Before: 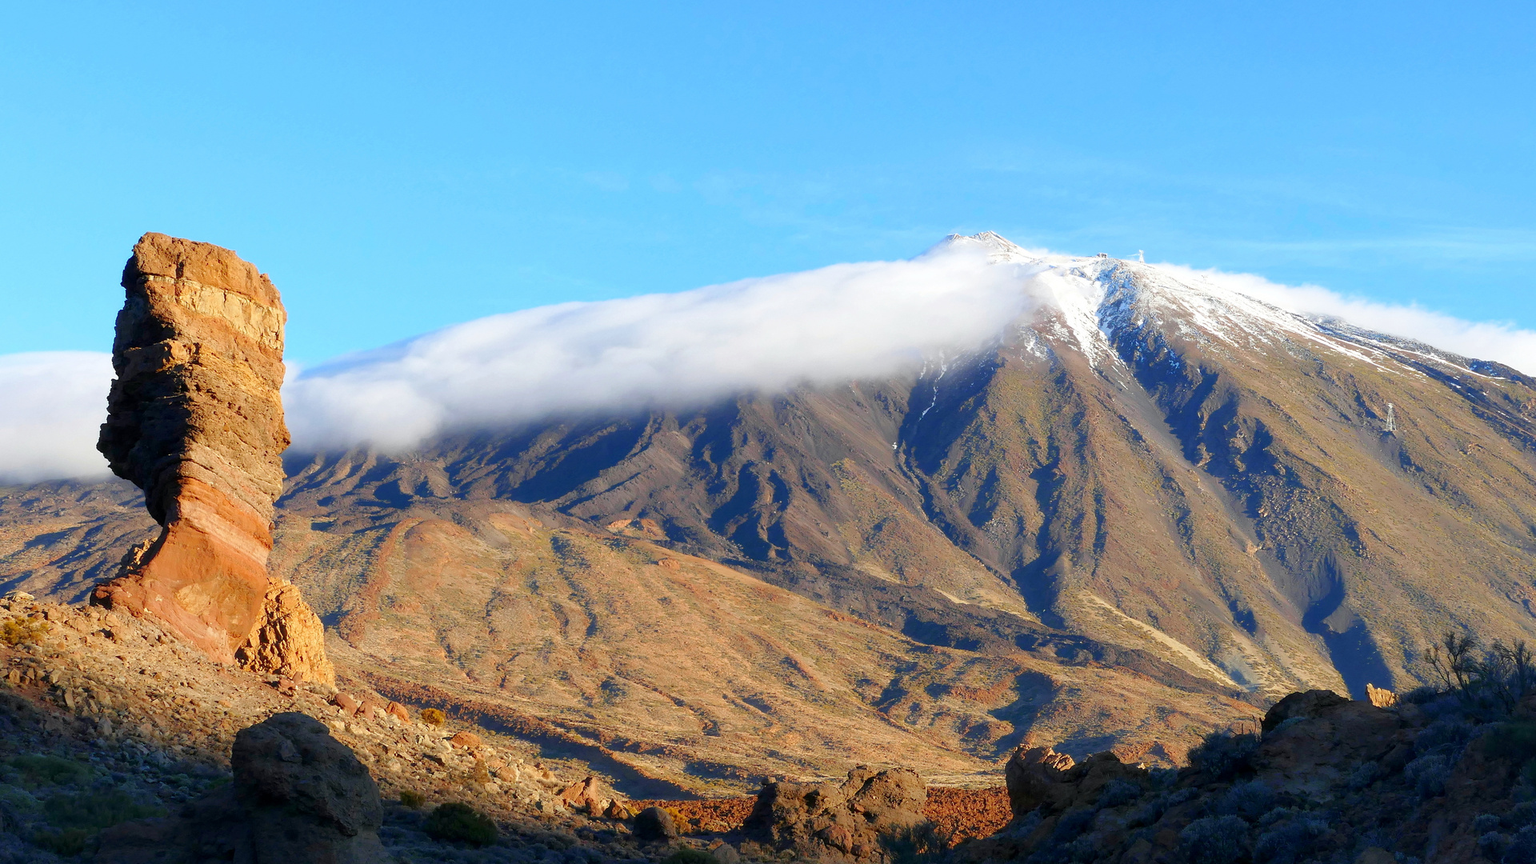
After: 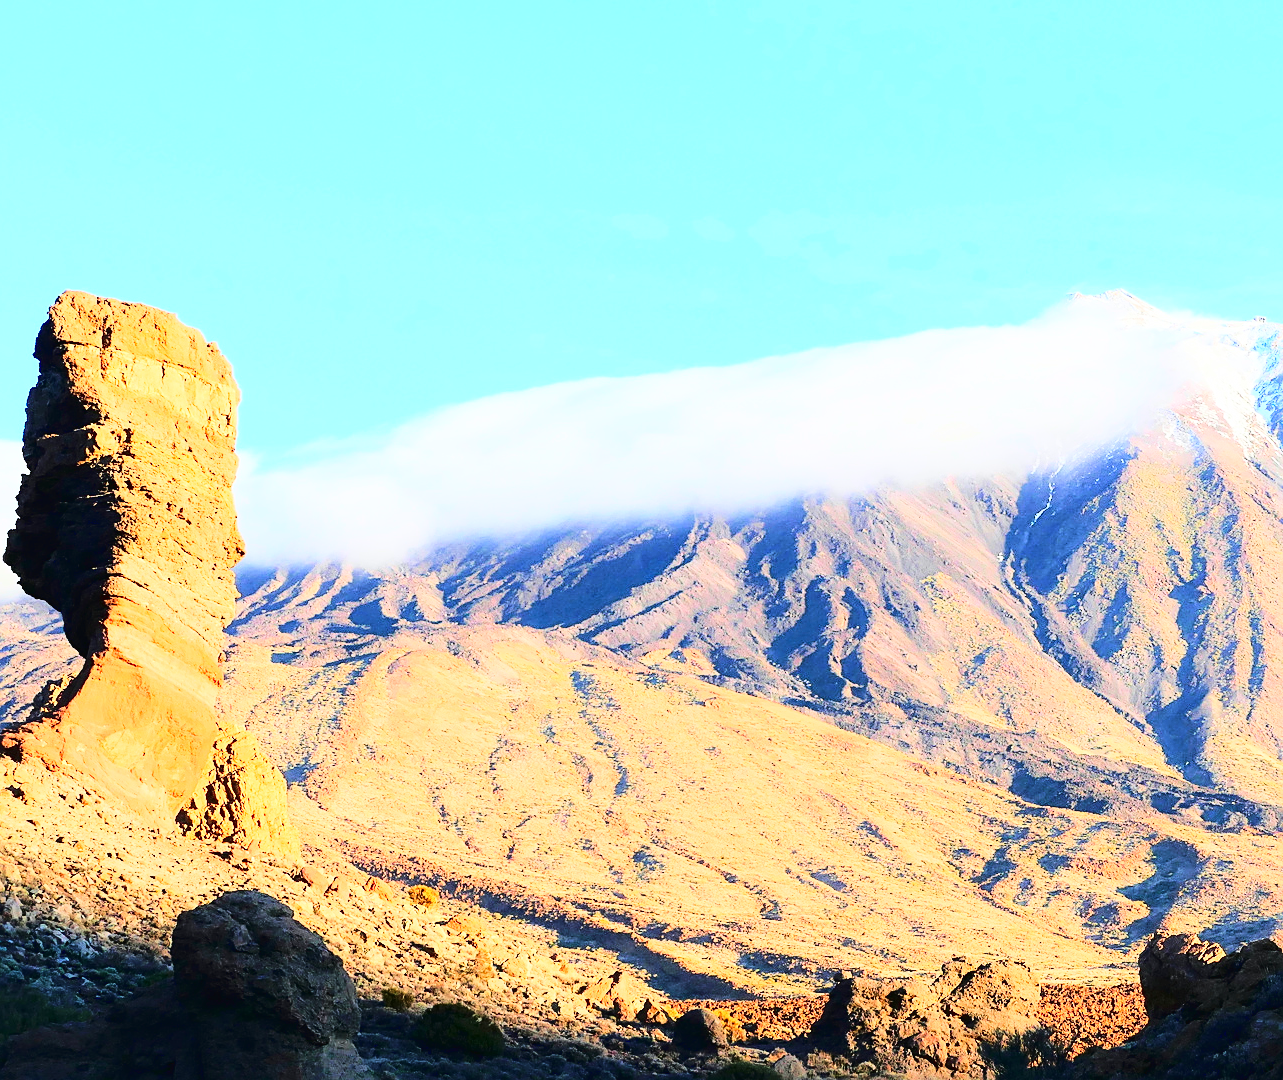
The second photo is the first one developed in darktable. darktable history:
exposure: black level correction 0, exposure 0.697 EV, compensate exposure bias true, compensate highlight preservation false
sharpen: on, module defaults
crop and rotate: left 6.161%, right 27.011%
tone curve: curves: ch0 [(0, 0.021) (0.049, 0.044) (0.152, 0.14) (0.328, 0.357) (0.473, 0.529) (0.641, 0.705) (0.868, 0.887) (1, 0.969)]; ch1 [(0, 0) (0.322, 0.328) (0.43, 0.425) (0.474, 0.466) (0.502, 0.503) (0.522, 0.526) (0.564, 0.591) (0.602, 0.632) (0.677, 0.701) (0.859, 0.885) (1, 1)]; ch2 [(0, 0) (0.33, 0.301) (0.447, 0.44) (0.502, 0.505) (0.535, 0.554) (0.565, 0.598) (0.618, 0.629) (1, 1)], color space Lab, linked channels, preserve colors none
tone equalizer: -8 EV -0.403 EV, -7 EV -0.365 EV, -6 EV -0.319 EV, -5 EV -0.197 EV, -3 EV 0.203 EV, -2 EV 0.315 EV, -1 EV 0.383 EV, +0 EV 0.437 EV, edges refinement/feathering 500, mask exposure compensation -1.57 EV, preserve details no
velvia: on, module defaults
base curve: curves: ch0 [(0, 0) (0.036, 0.037) (0.121, 0.228) (0.46, 0.76) (0.859, 0.983) (1, 1)]
